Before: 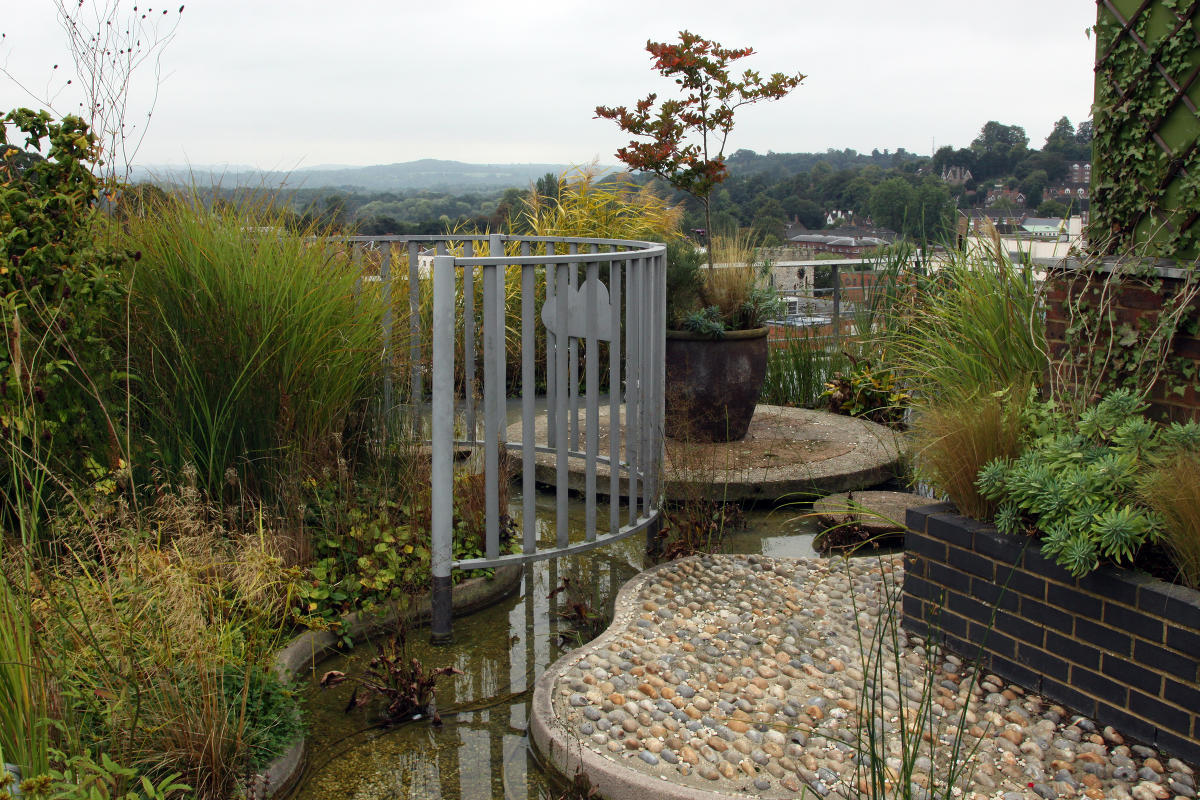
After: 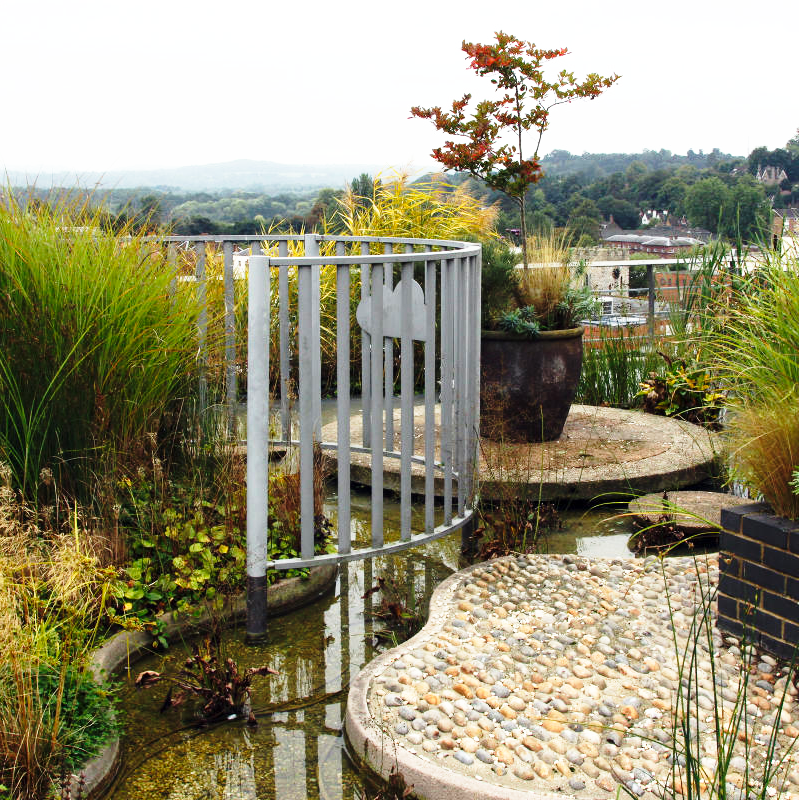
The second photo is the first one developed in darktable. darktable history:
crop: left 15.419%, right 17.914%
base curve: curves: ch0 [(0, 0) (0.026, 0.03) (0.109, 0.232) (0.351, 0.748) (0.669, 0.968) (1, 1)], preserve colors none
white balance: emerald 1
